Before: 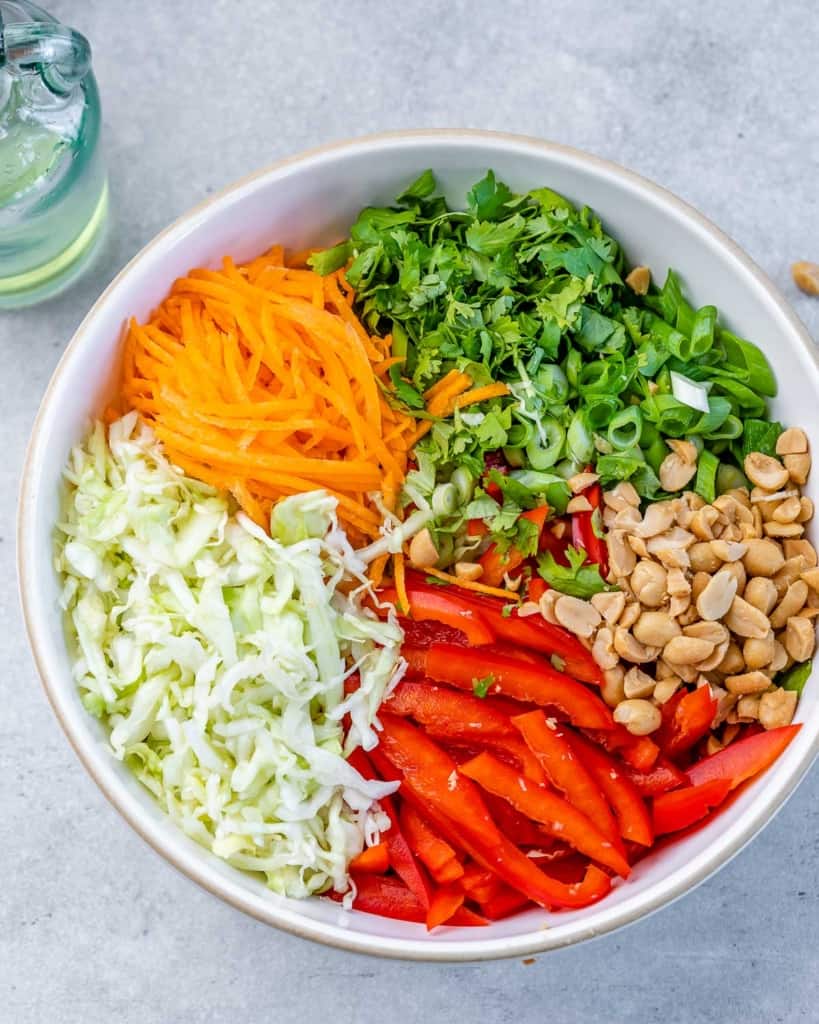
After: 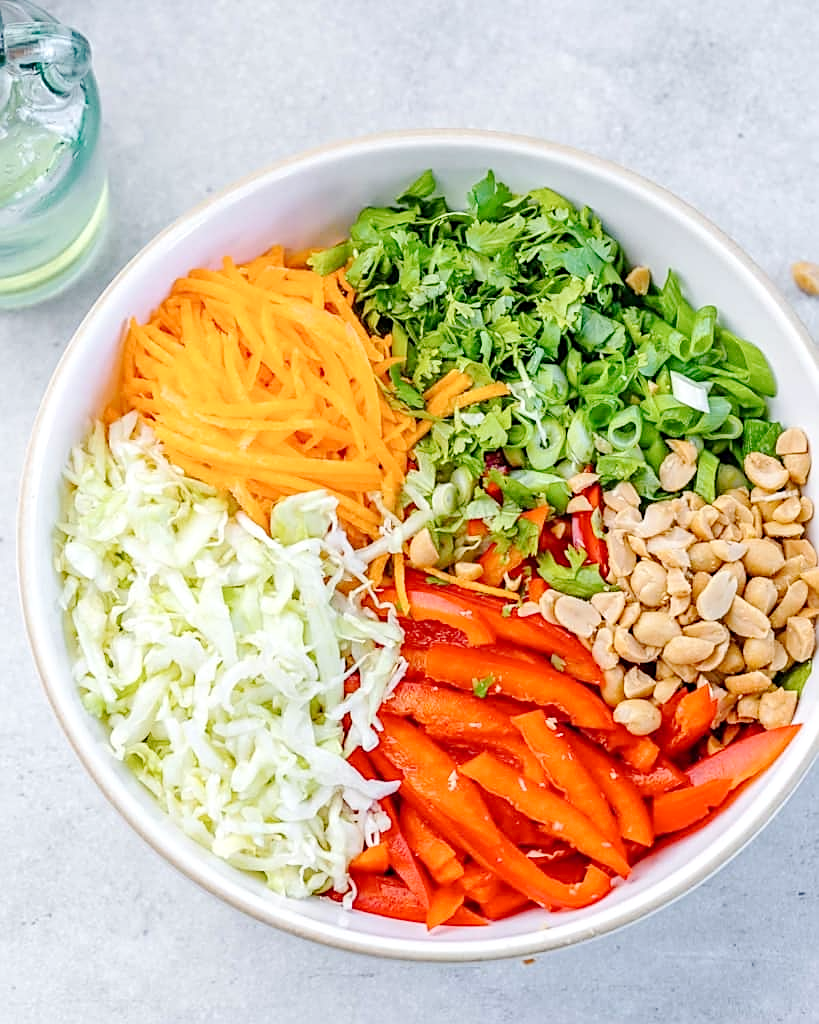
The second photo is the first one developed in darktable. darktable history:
tone curve: curves: ch0 [(0, 0) (0.003, 0.004) (0.011, 0.015) (0.025, 0.033) (0.044, 0.059) (0.069, 0.092) (0.1, 0.132) (0.136, 0.18) (0.177, 0.235) (0.224, 0.297) (0.277, 0.366) (0.335, 0.44) (0.399, 0.52) (0.468, 0.594) (0.543, 0.661) (0.623, 0.727) (0.709, 0.79) (0.801, 0.86) (0.898, 0.928) (1, 1)], preserve colors none
exposure: exposure 0.127 EV, compensate highlight preservation false
sharpen: on, module defaults
